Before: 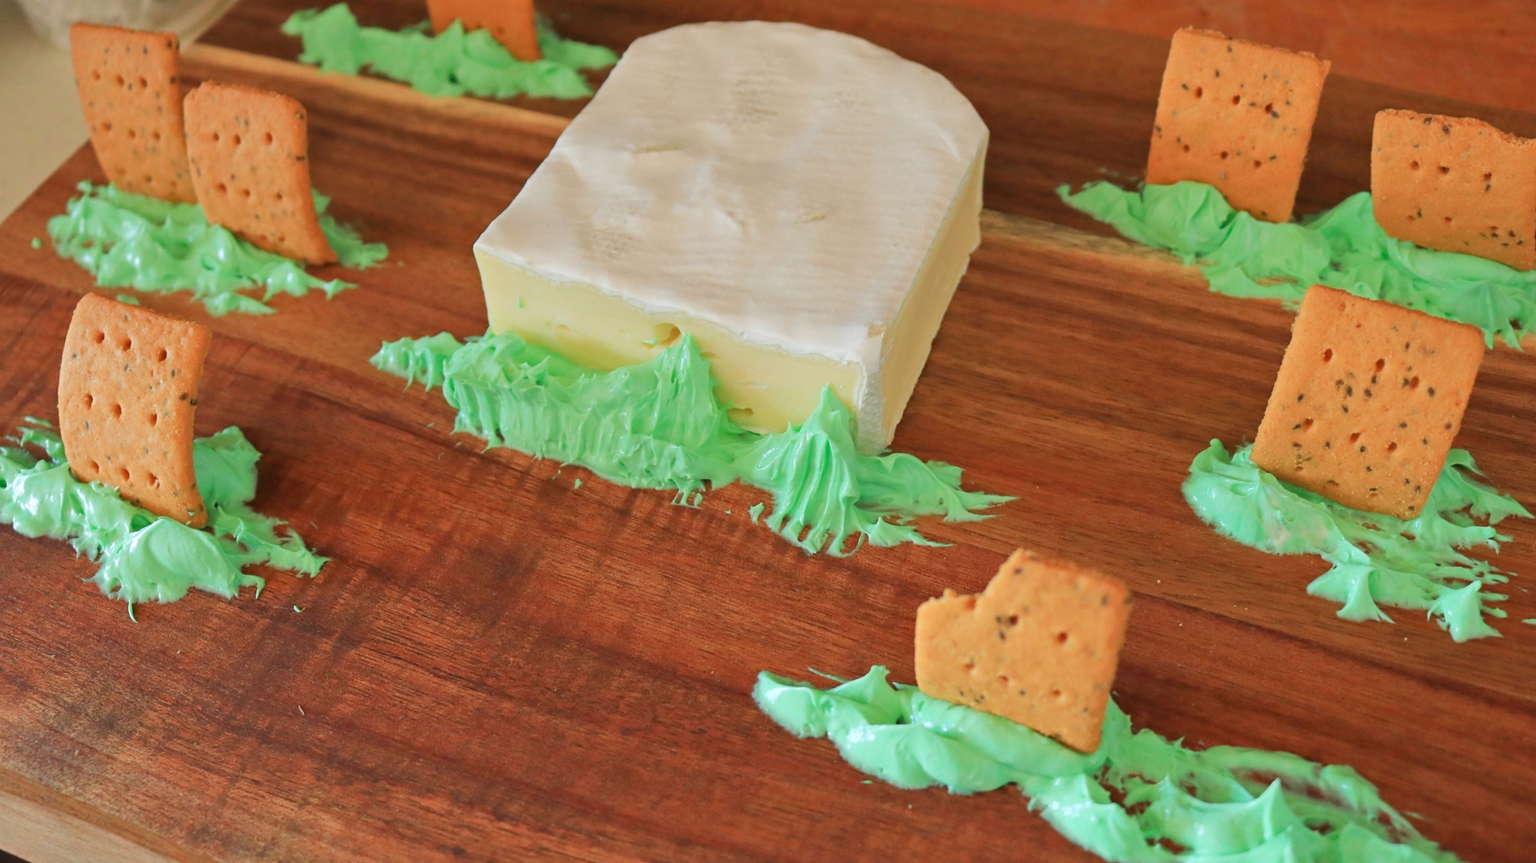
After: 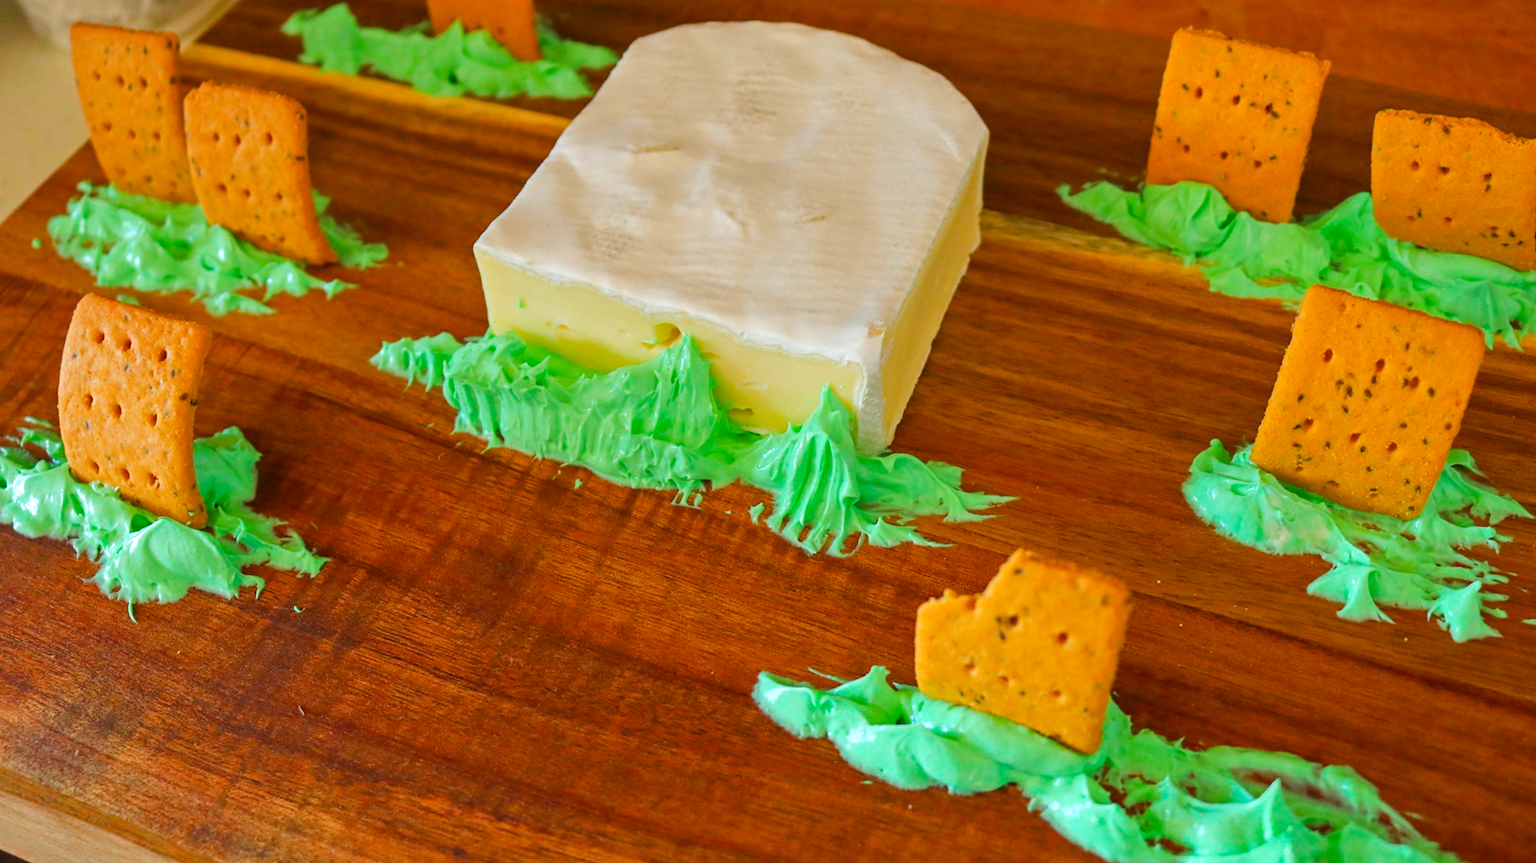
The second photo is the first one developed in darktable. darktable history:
local contrast: on, module defaults
color balance rgb: linear chroma grading › global chroma 15%, perceptual saturation grading › global saturation 30%
